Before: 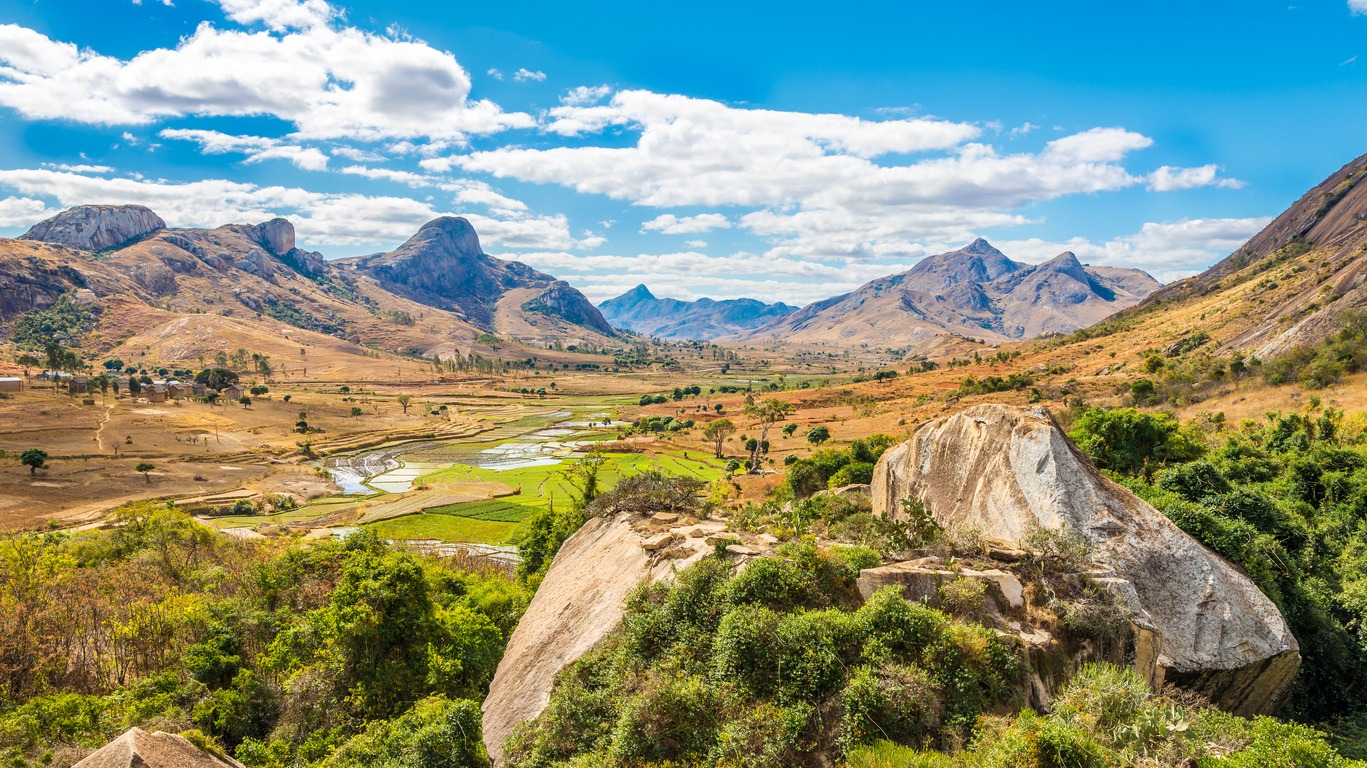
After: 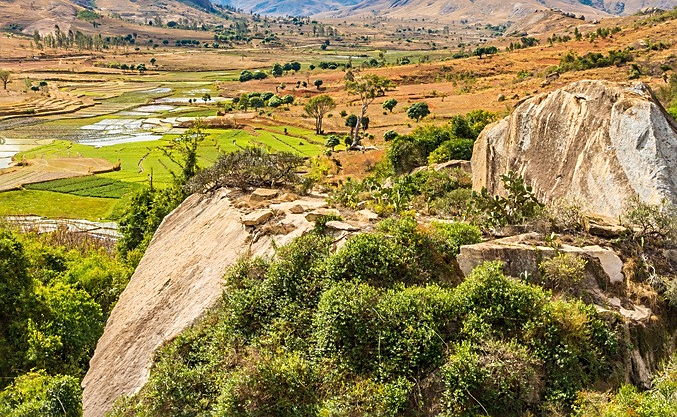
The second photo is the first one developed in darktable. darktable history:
sharpen: on, module defaults
crop: left 29.332%, top 42.212%, right 21.105%, bottom 3.461%
